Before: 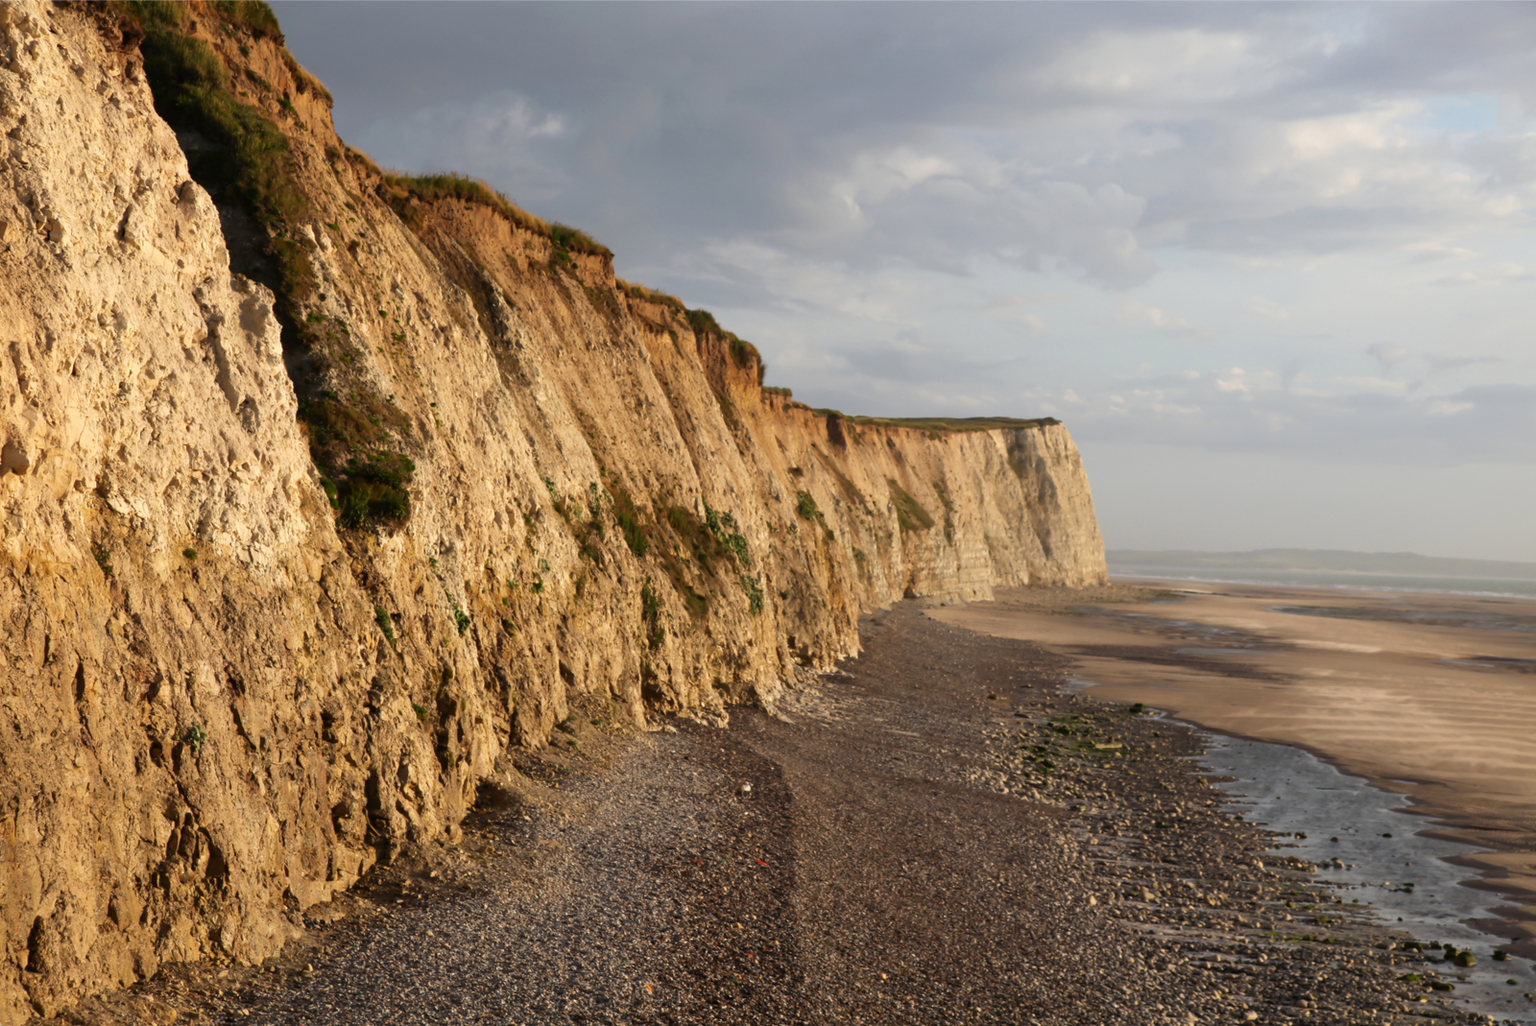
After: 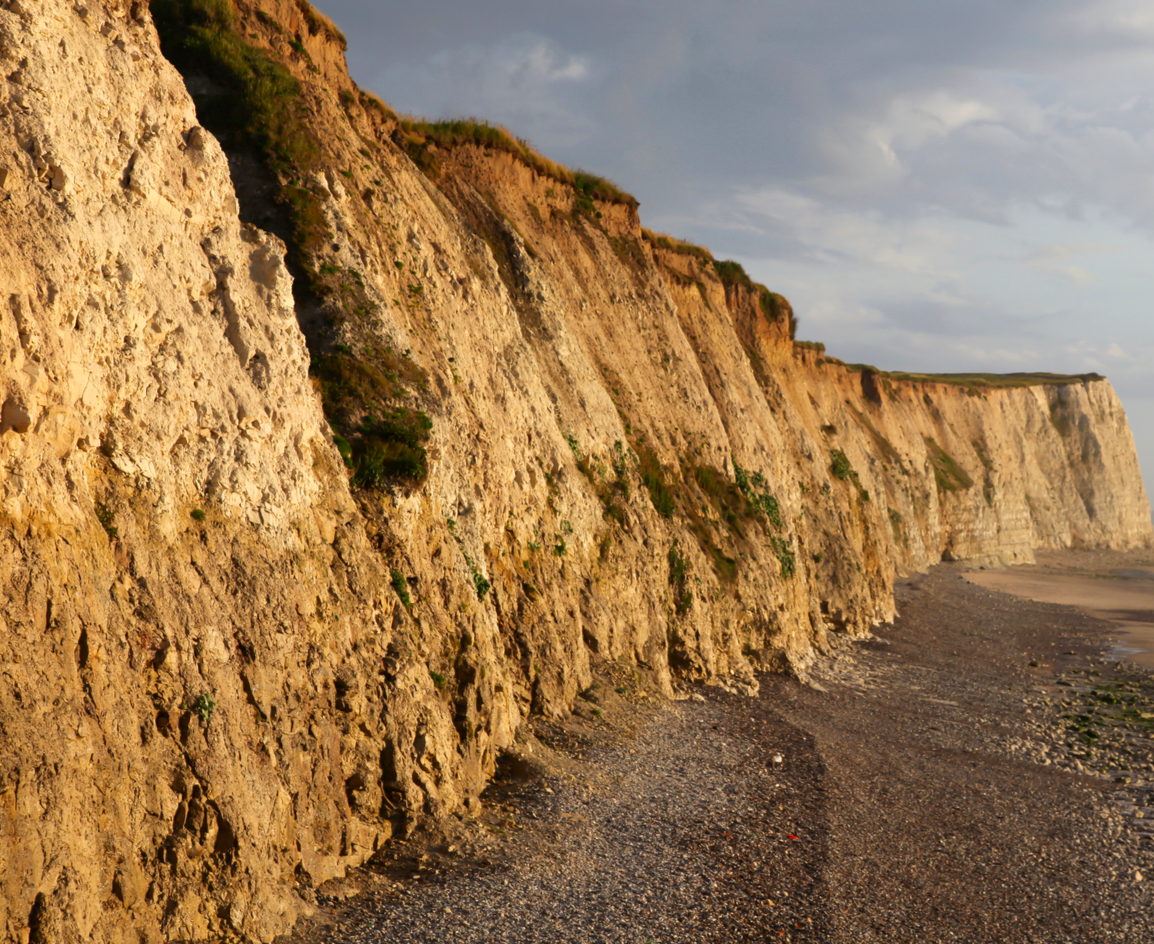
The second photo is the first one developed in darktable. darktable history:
crop: top 5.808%, right 27.832%, bottom 5.802%
contrast brightness saturation: contrast 0.044, saturation 0.16
